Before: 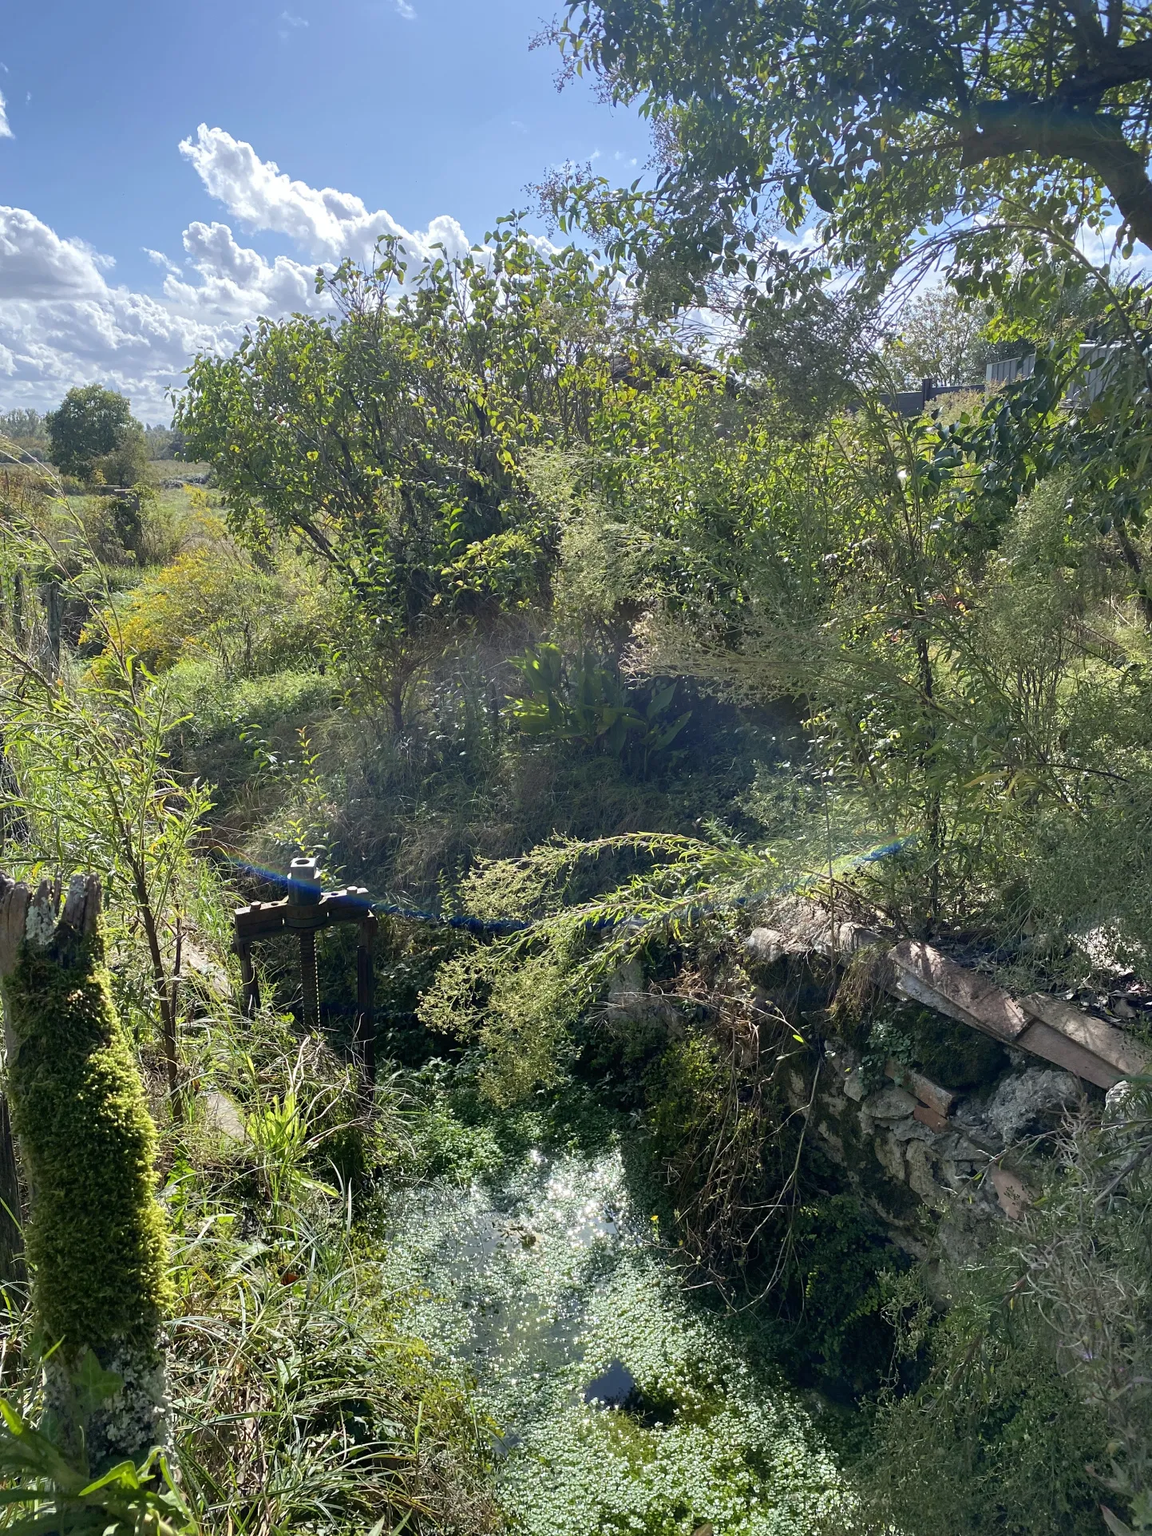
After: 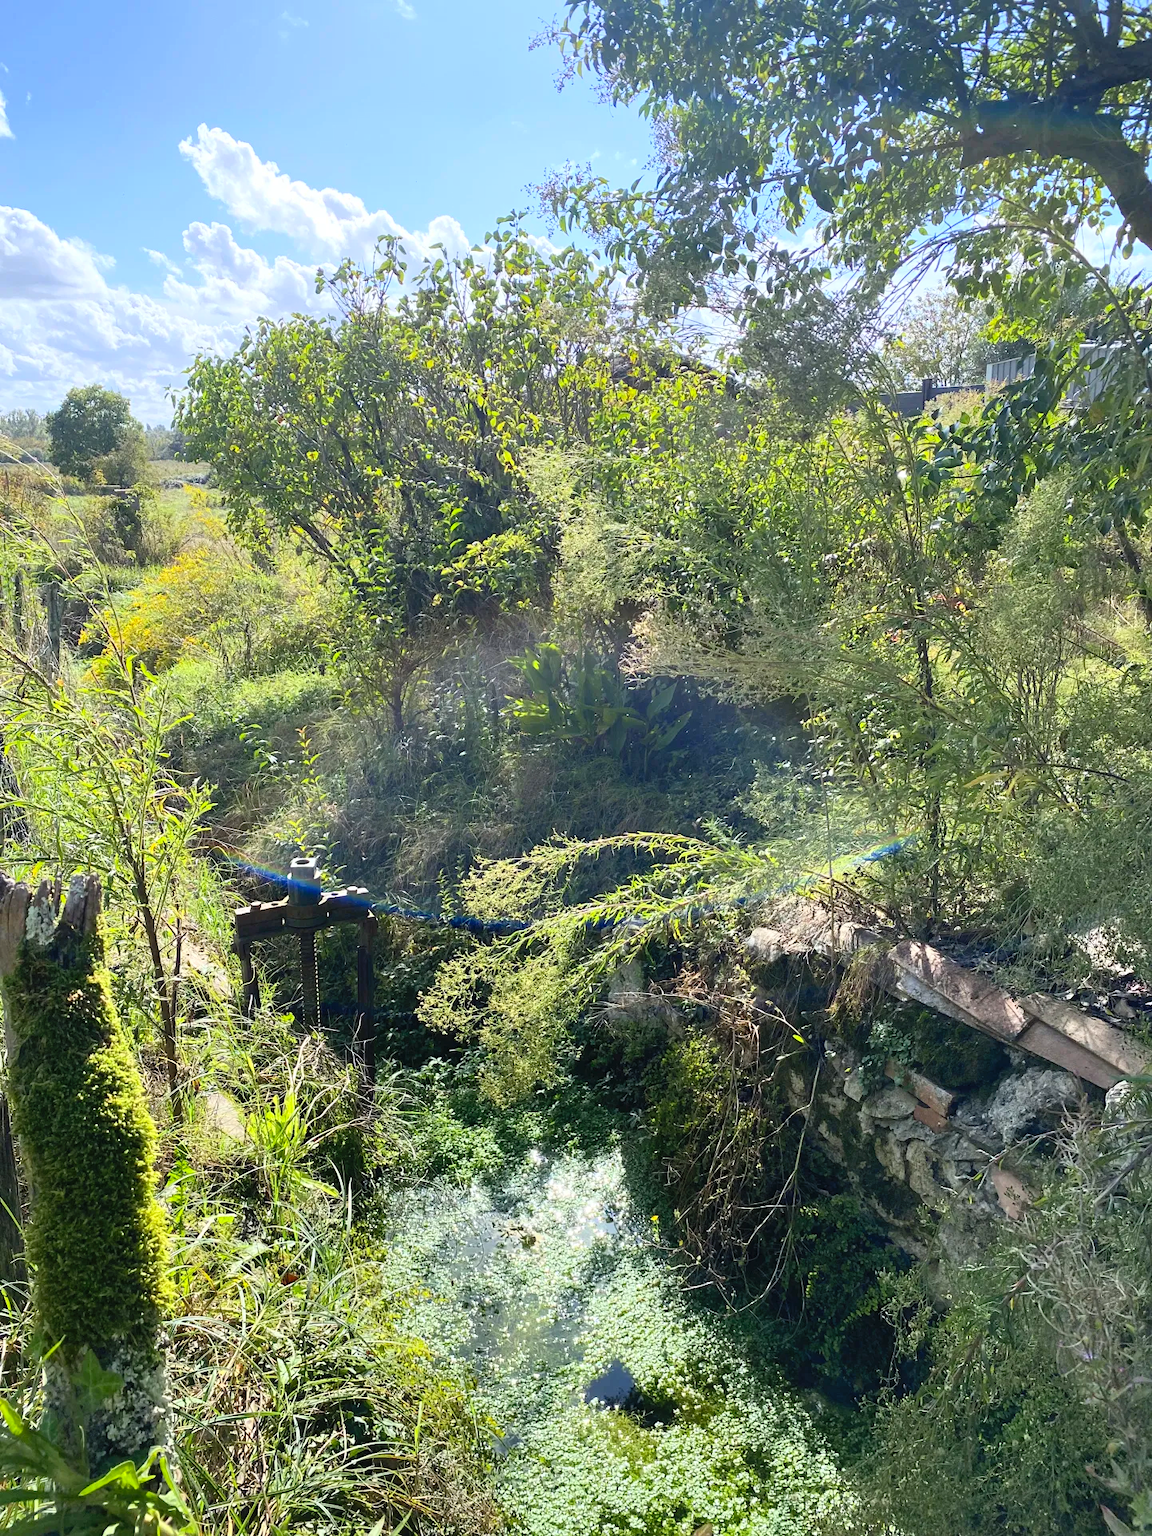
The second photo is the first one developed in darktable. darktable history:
contrast brightness saturation: contrast 0.243, brightness 0.263, saturation 0.378
